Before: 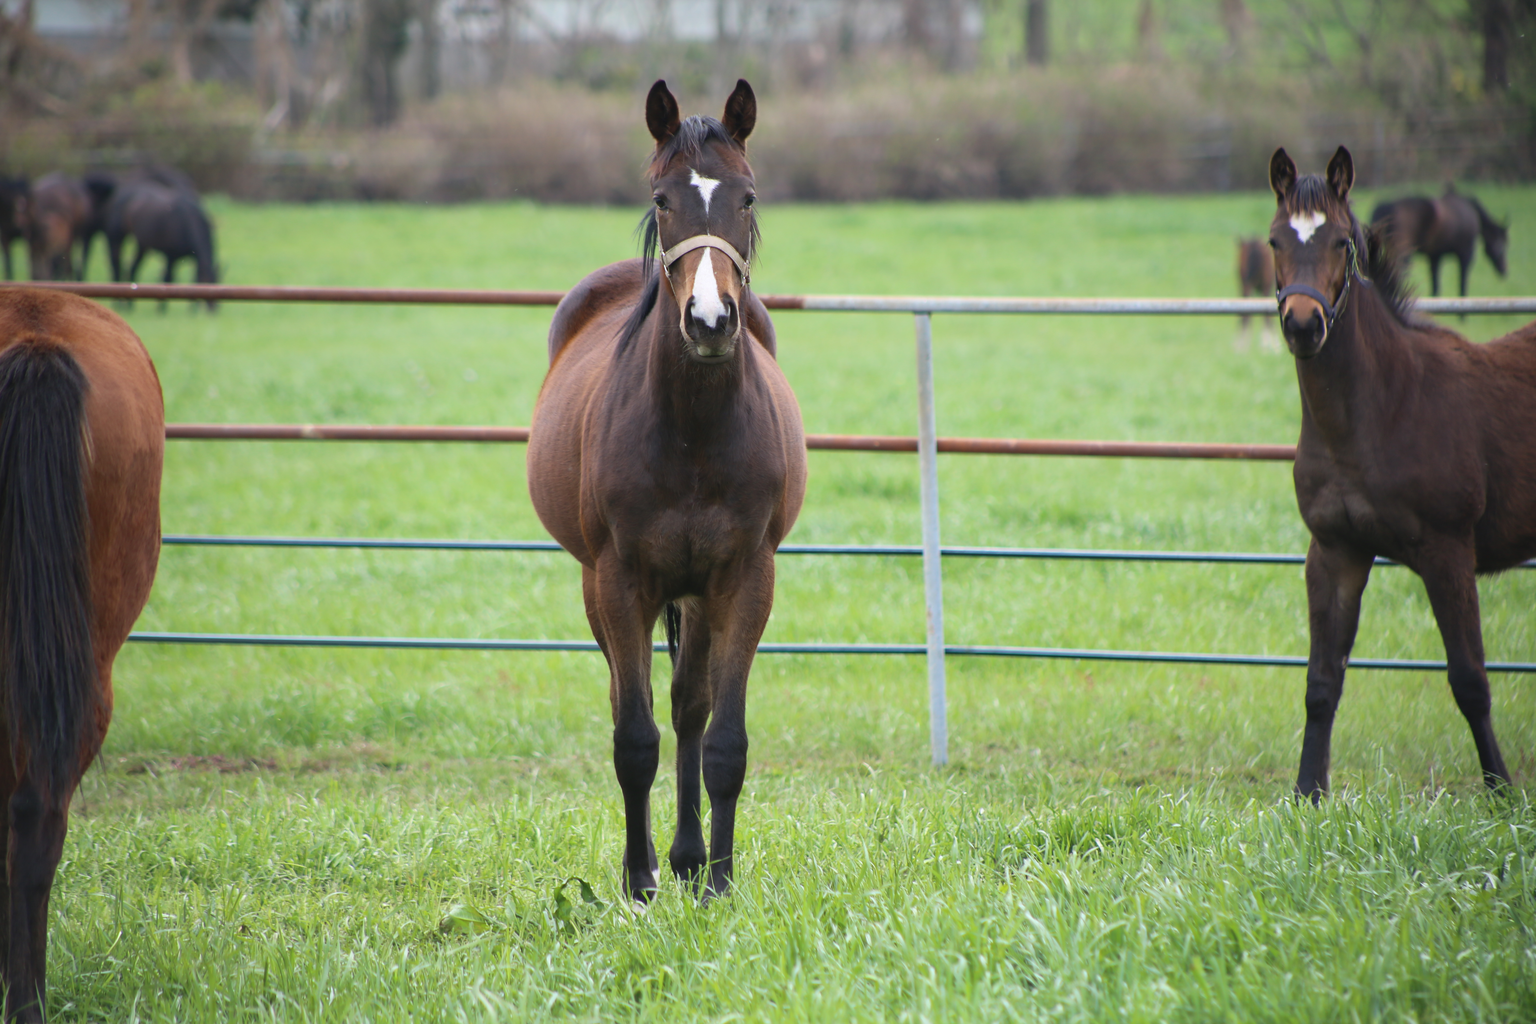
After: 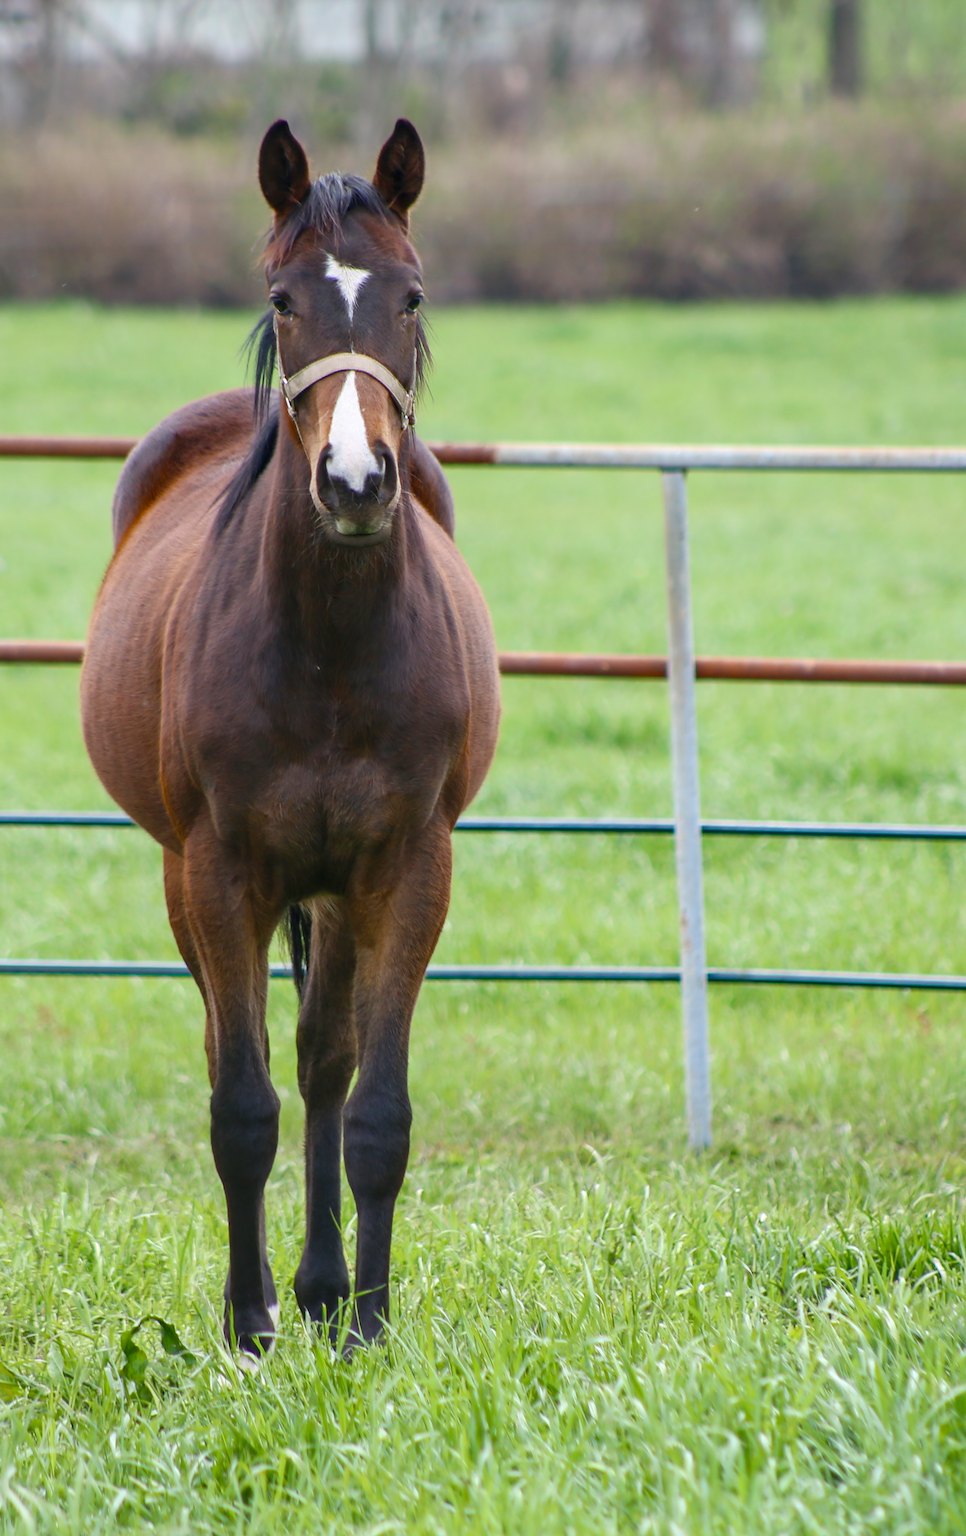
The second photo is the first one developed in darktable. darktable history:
color balance rgb: perceptual saturation grading › global saturation 20%, perceptual saturation grading › highlights -25.469%, perceptual saturation grading › shadows 50.399%
crop: left 30.84%, right 27.219%
local contrast: on, module defaults
